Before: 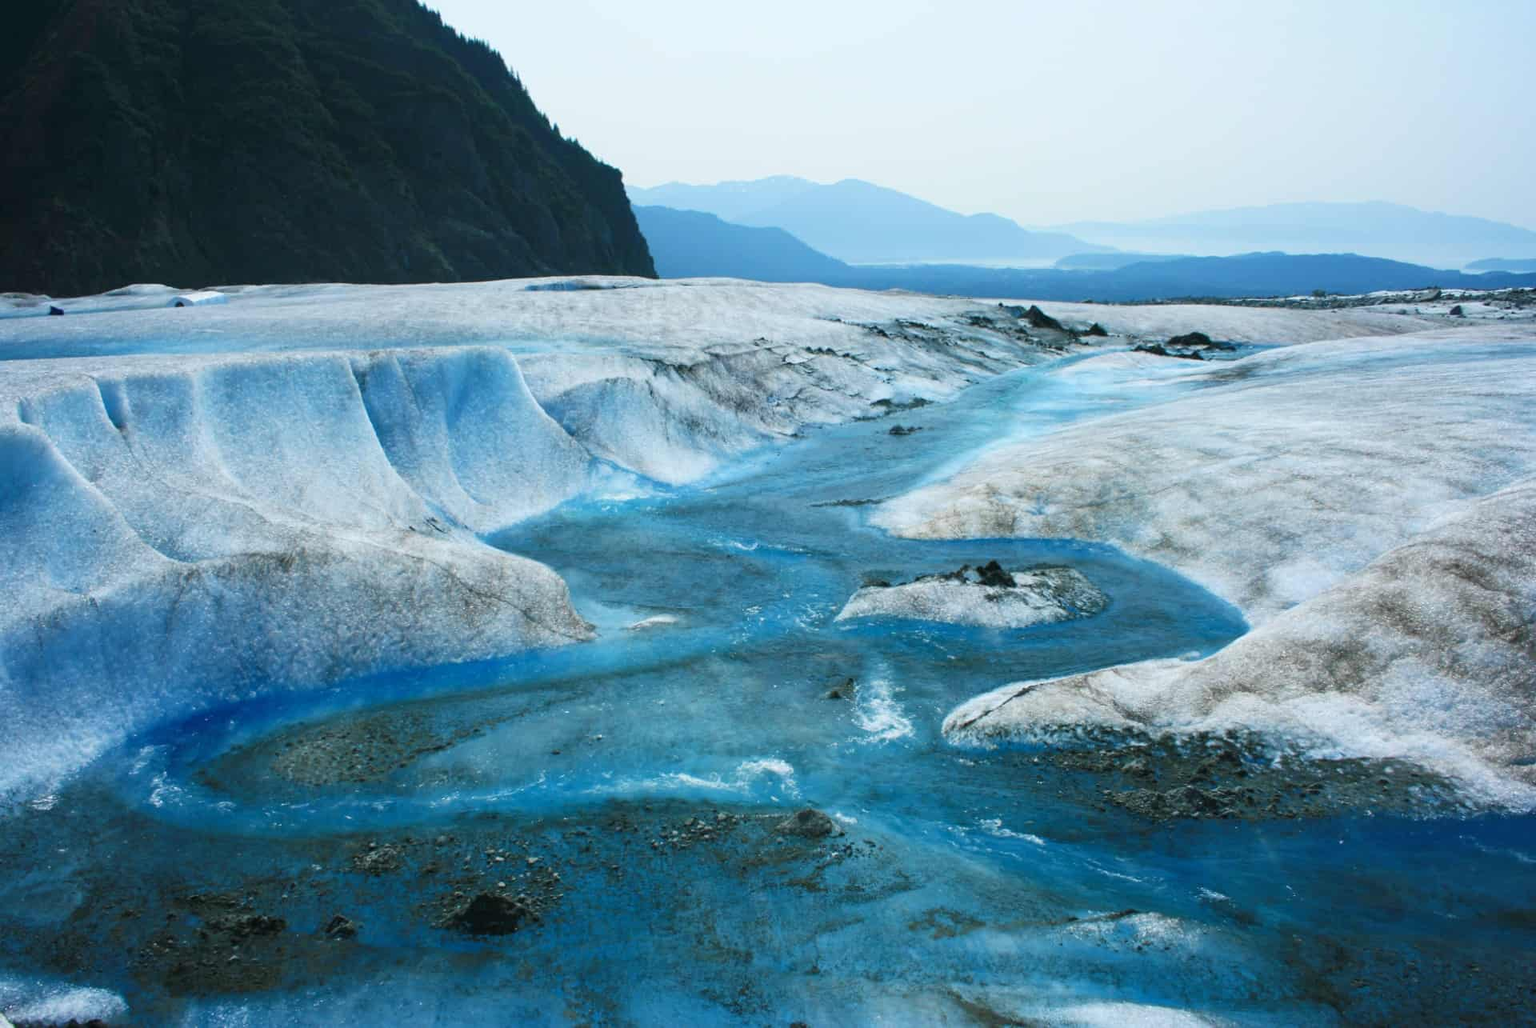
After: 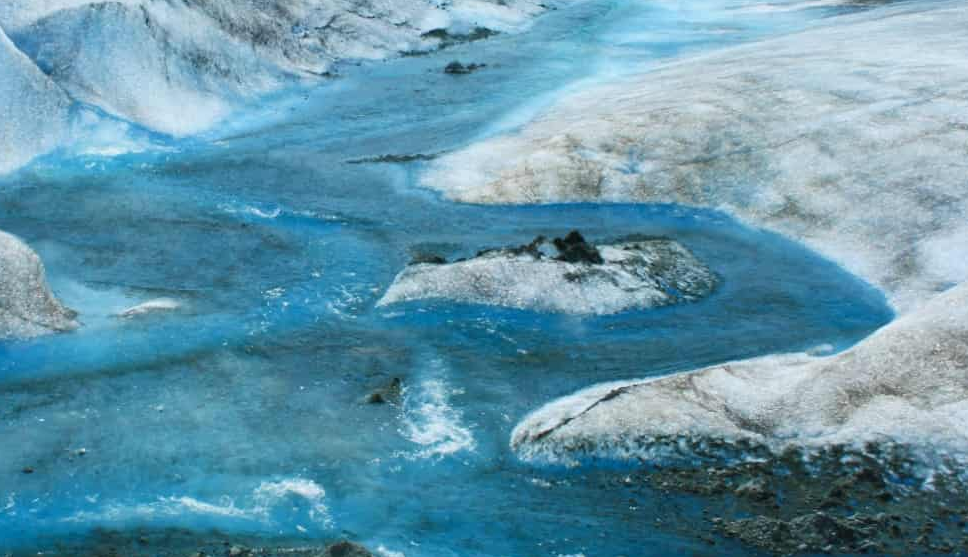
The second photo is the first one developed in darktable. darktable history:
crop: left 34.77%, top 36.633%, right 14.796%, bottom 19.967%
